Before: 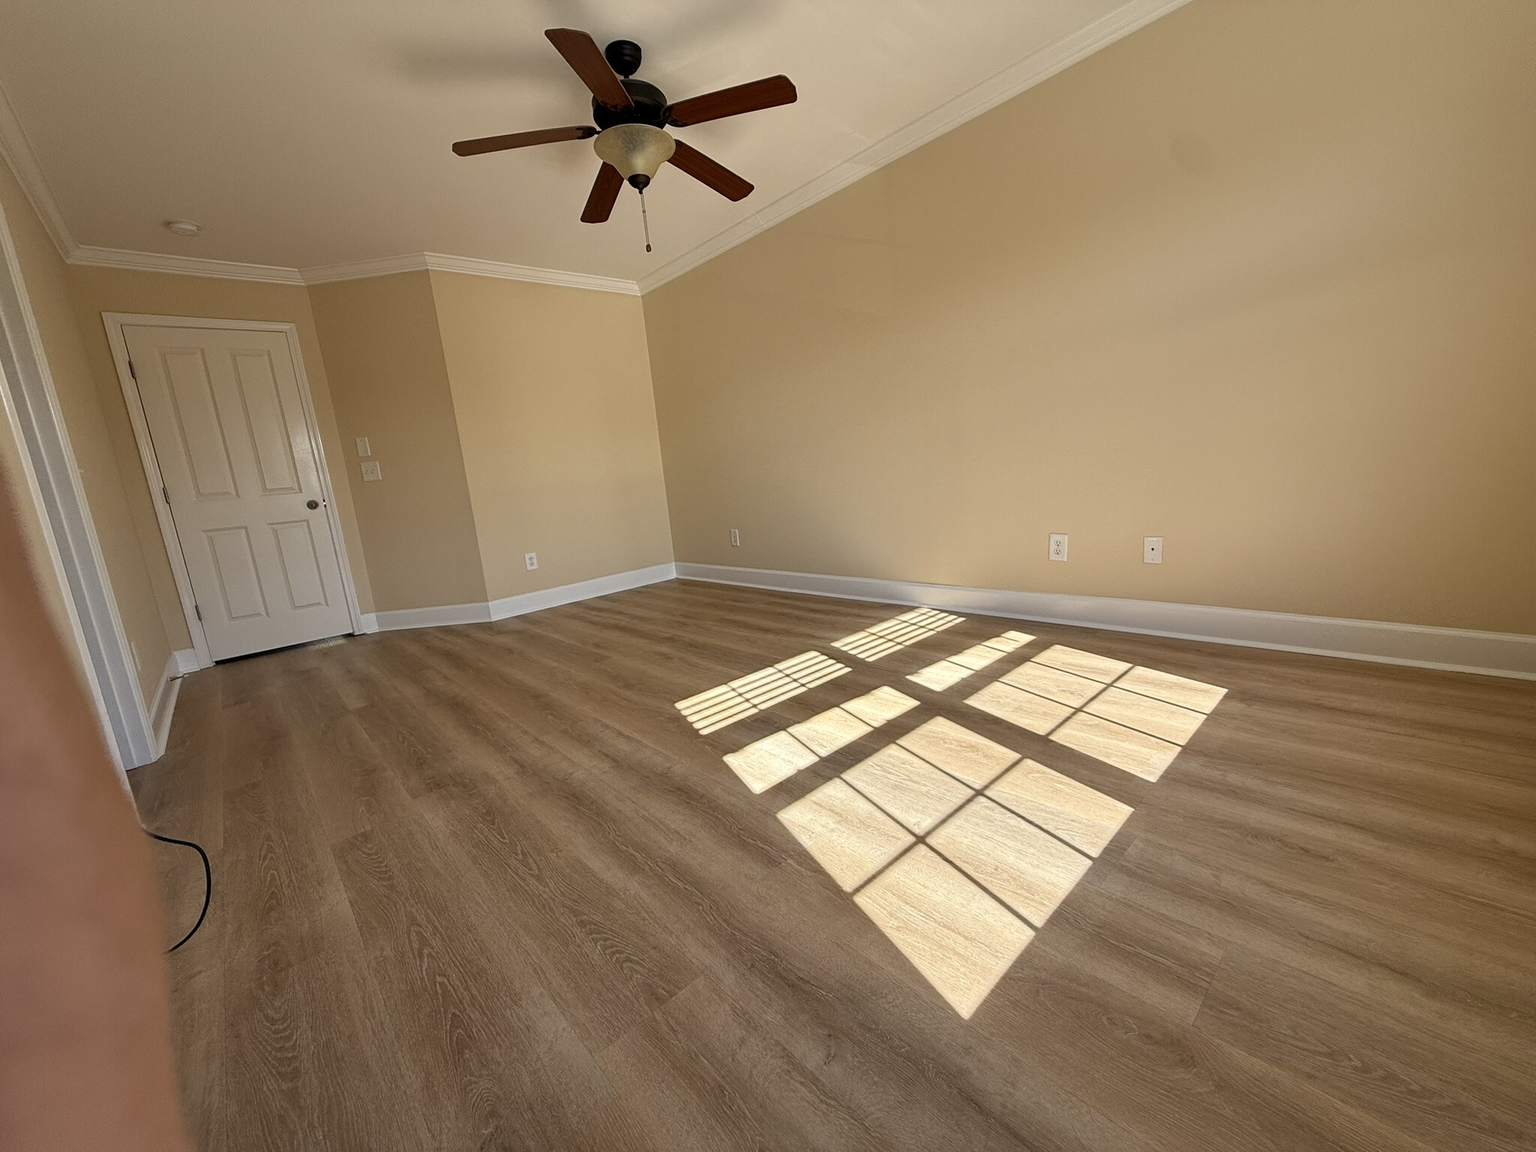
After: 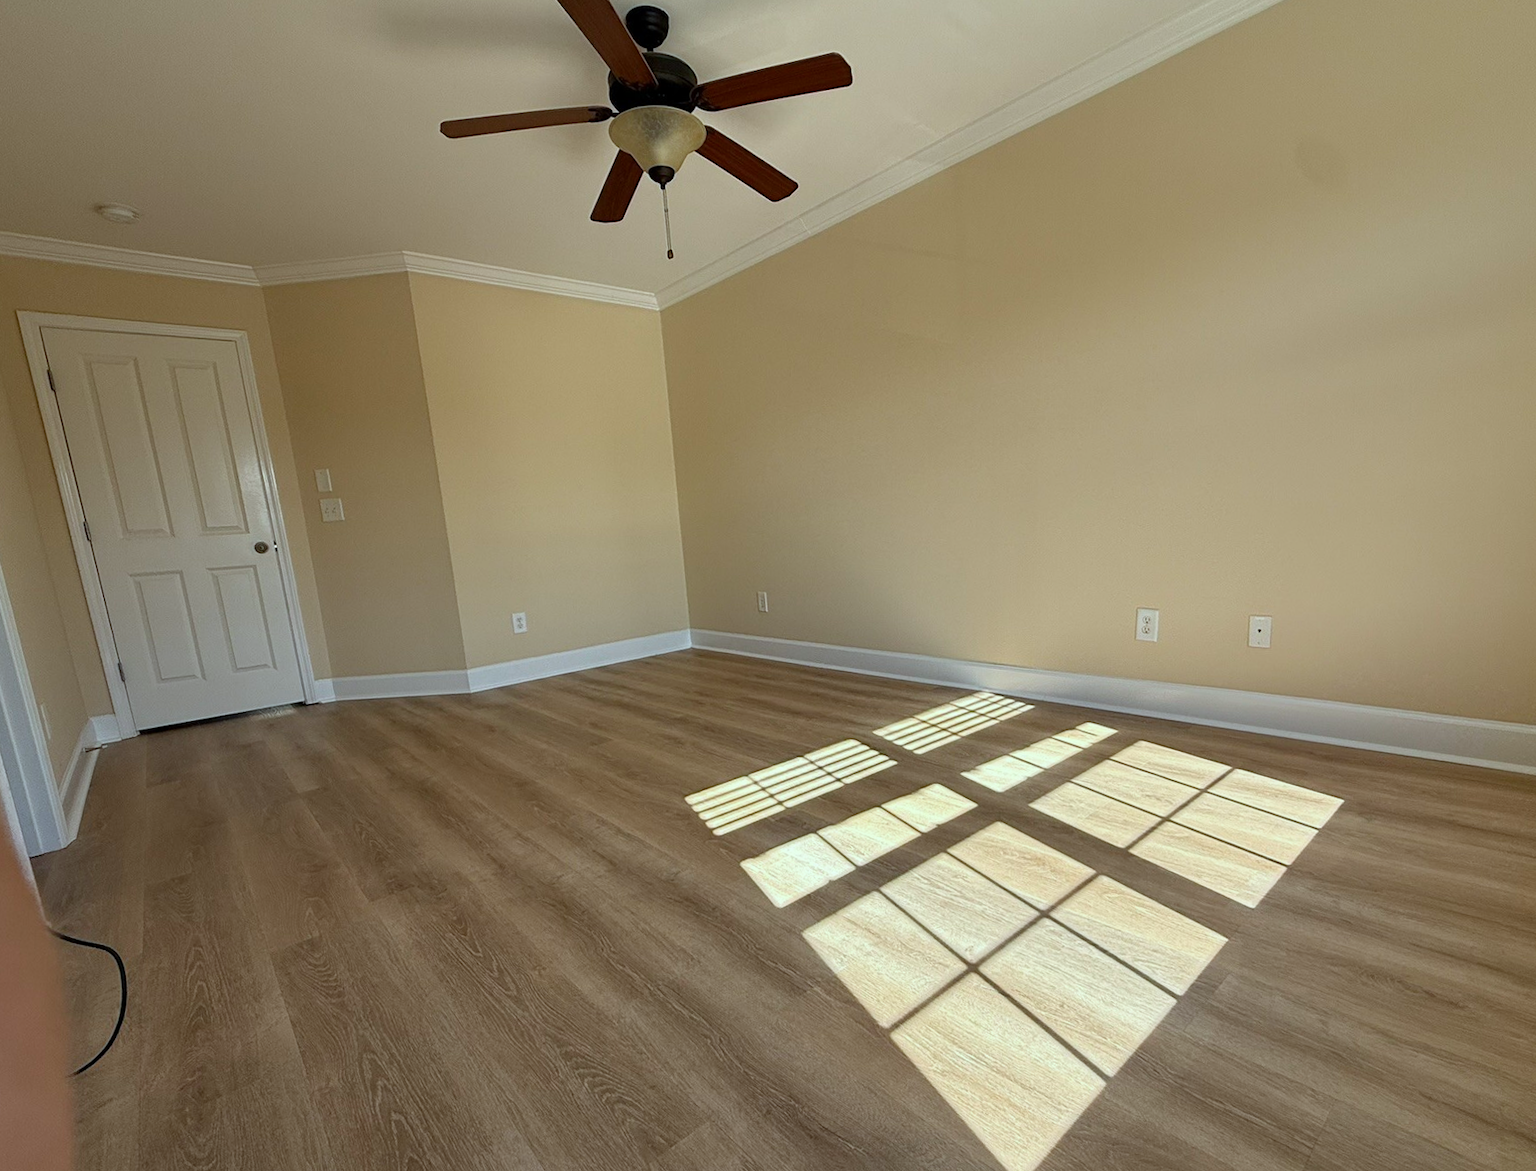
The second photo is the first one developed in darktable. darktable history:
rotate and perspective: rotation 1.72°, automatic cropping off
white balance: red 0.925, blue 1.046
crop and rotate: left 7.196%, top 4.574%, right 10.605%, bottom 13.178%
